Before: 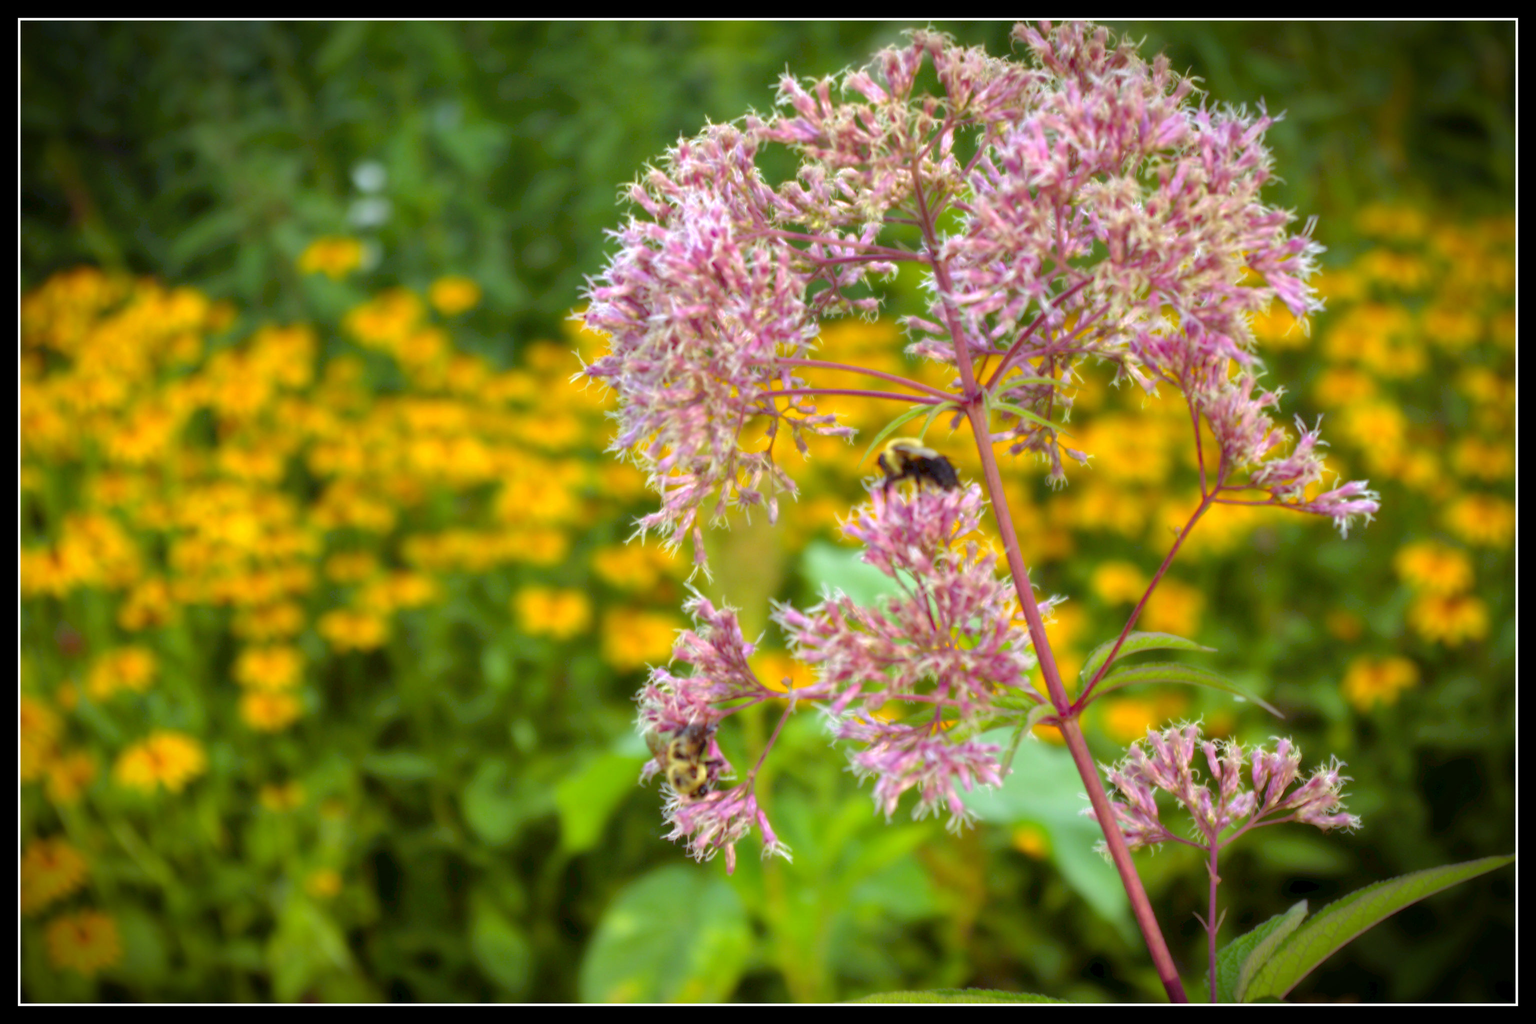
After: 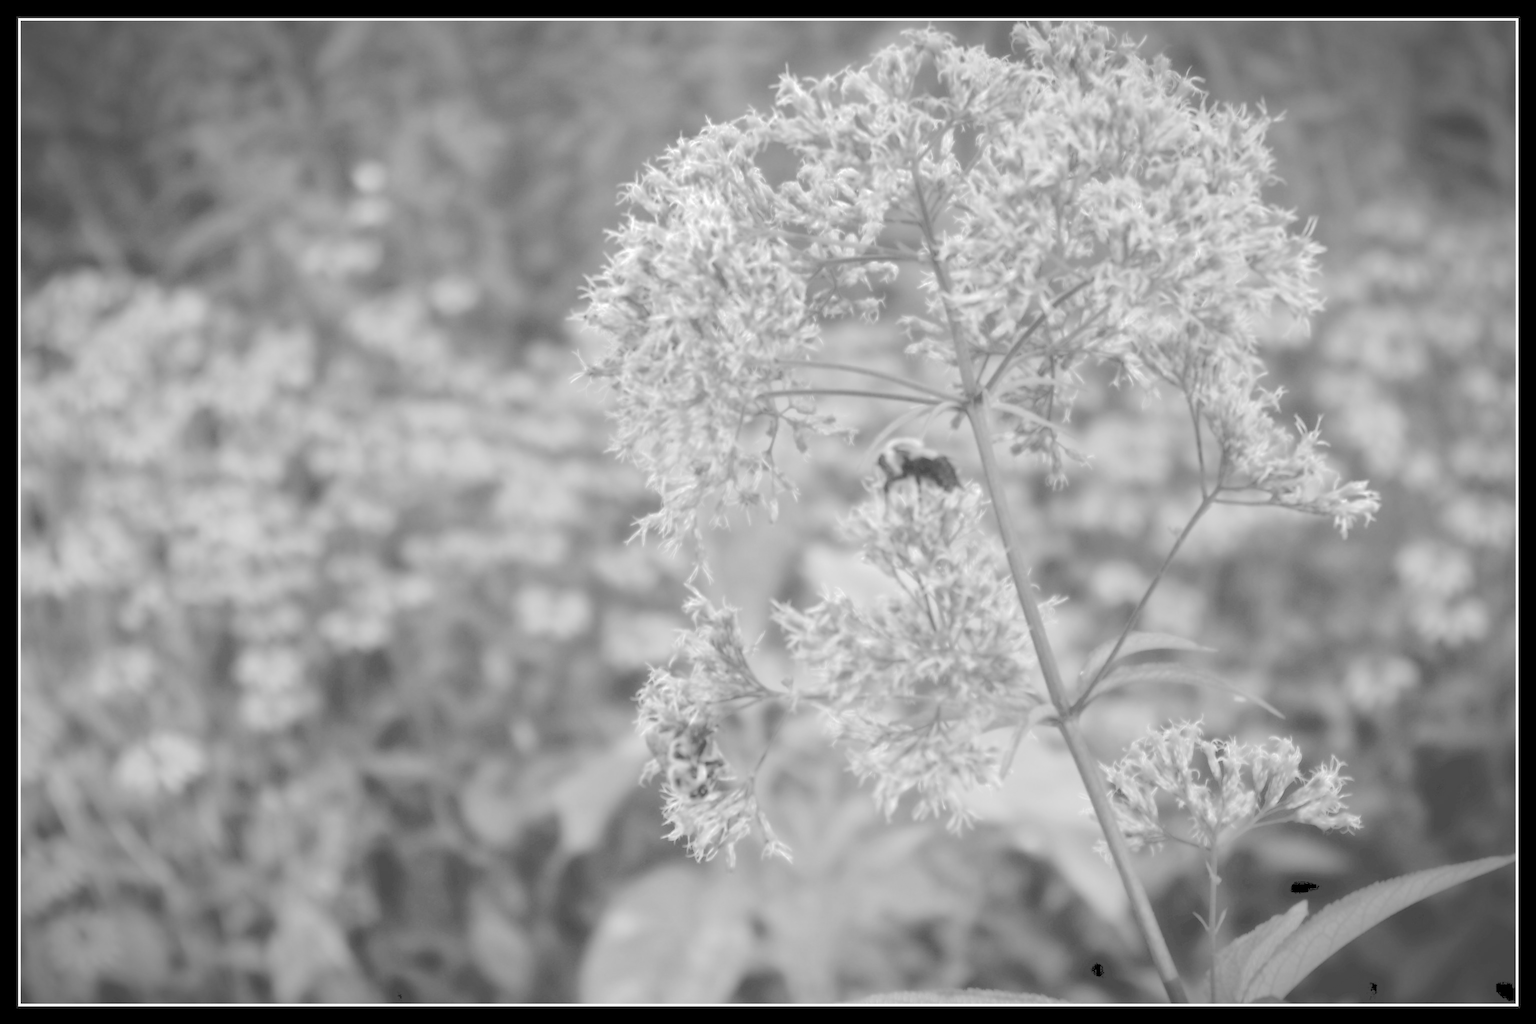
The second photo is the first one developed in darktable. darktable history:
tone curve: curves: ch0 [(0, 0) (0.003, 0.275) (0.011, 0.288) (0.025, 0.309) (0.044, 0.326) (0.069, 0.346) (0.1, 0.37) (0.136, 0.396) (0.177, 0.432) (0.224, 0.473) (0.277, 0.516) (0.335, 0.566) (0.399, 0.611) (0.468, 0.661) (0.543, 0.711) (0.623, 0.761) (0.709, 0.817) (0.801, 0.867) (0.898, 0.911) (1, 1)], preserve colors none
monochrome: size 1
